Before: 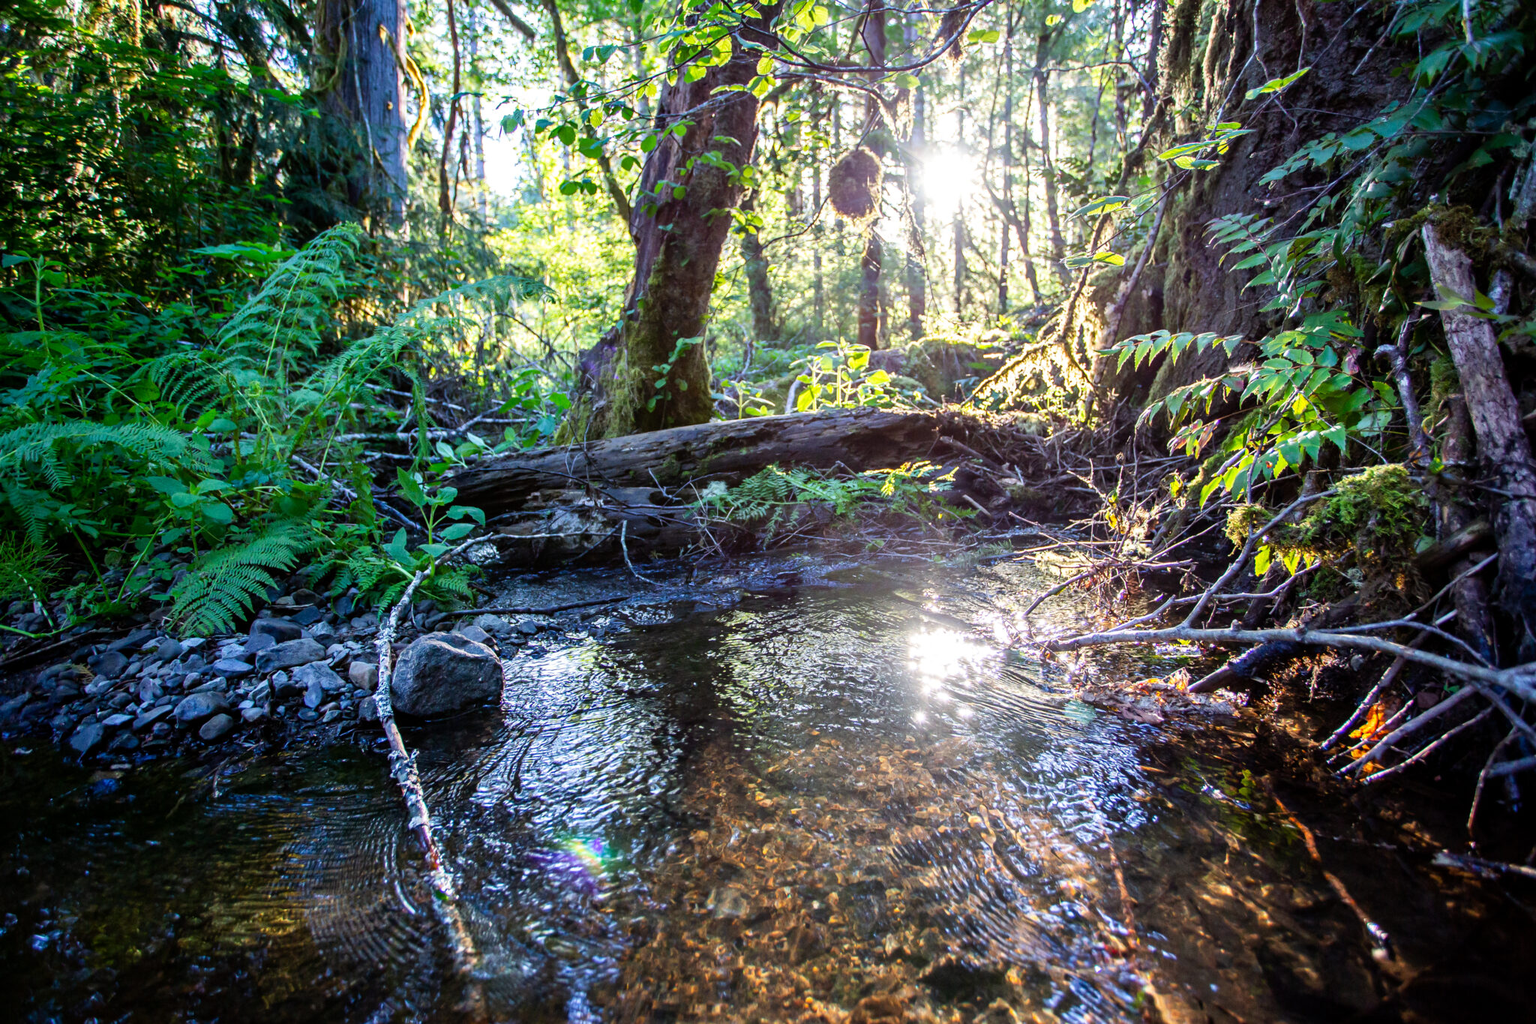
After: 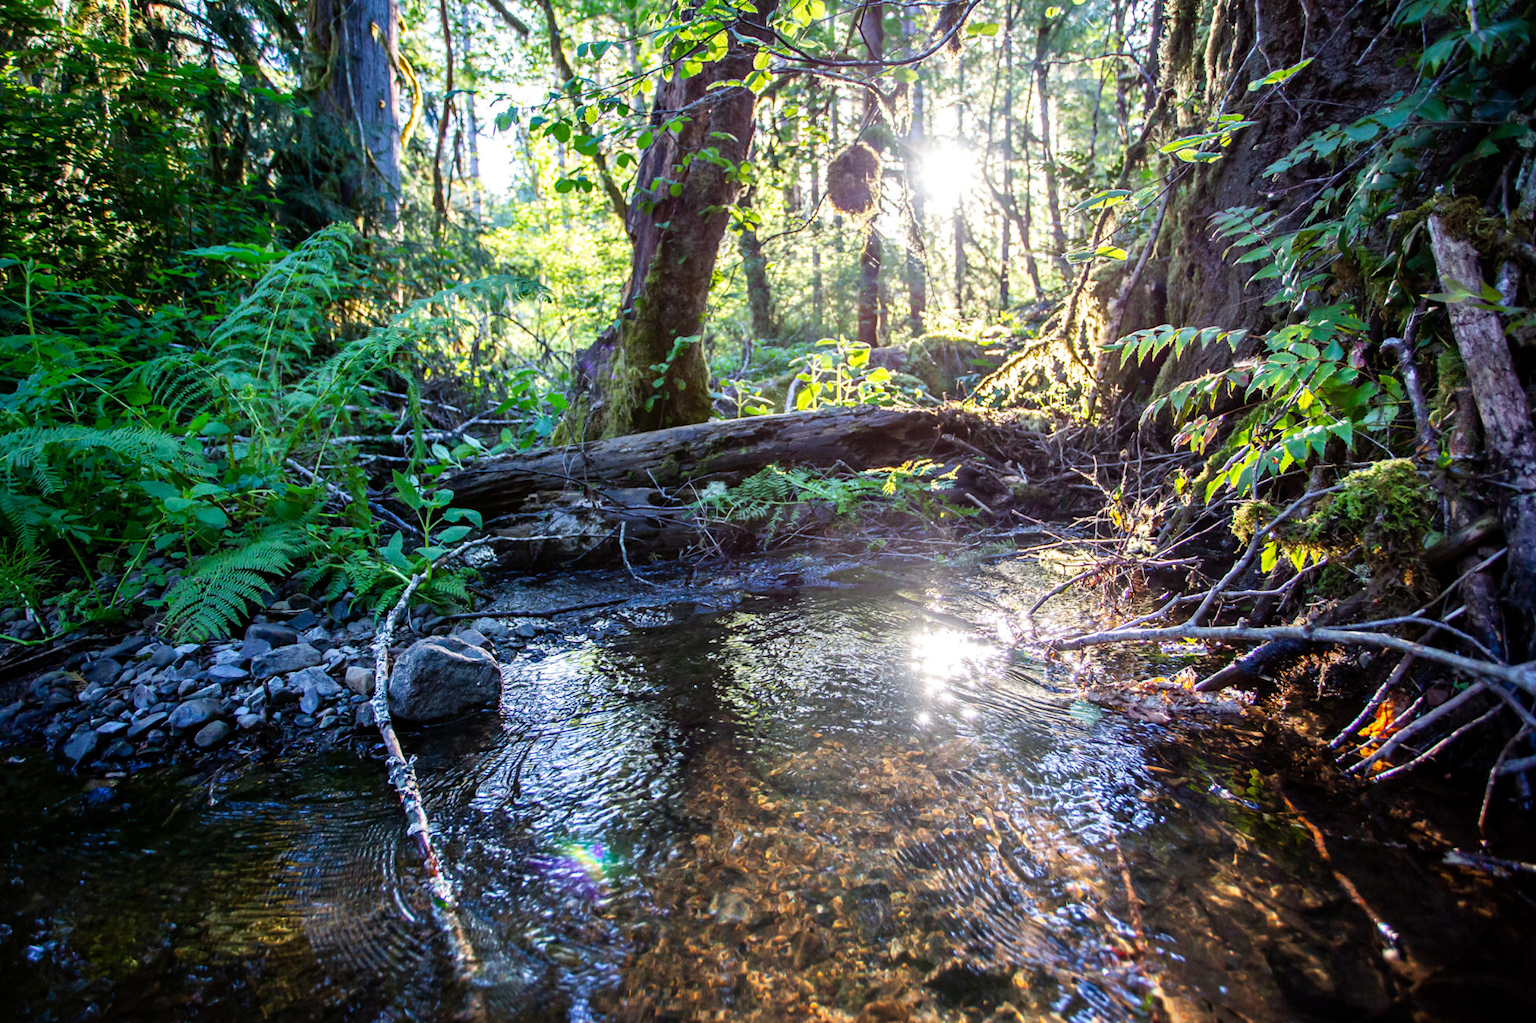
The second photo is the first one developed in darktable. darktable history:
tone equalizer: on, module defaults
rotate and perspective: rotation -0.45°, automatic cropping original format, crop left 0.008, crop right 0.992, crop top 0.012, crop bottom 0.988
